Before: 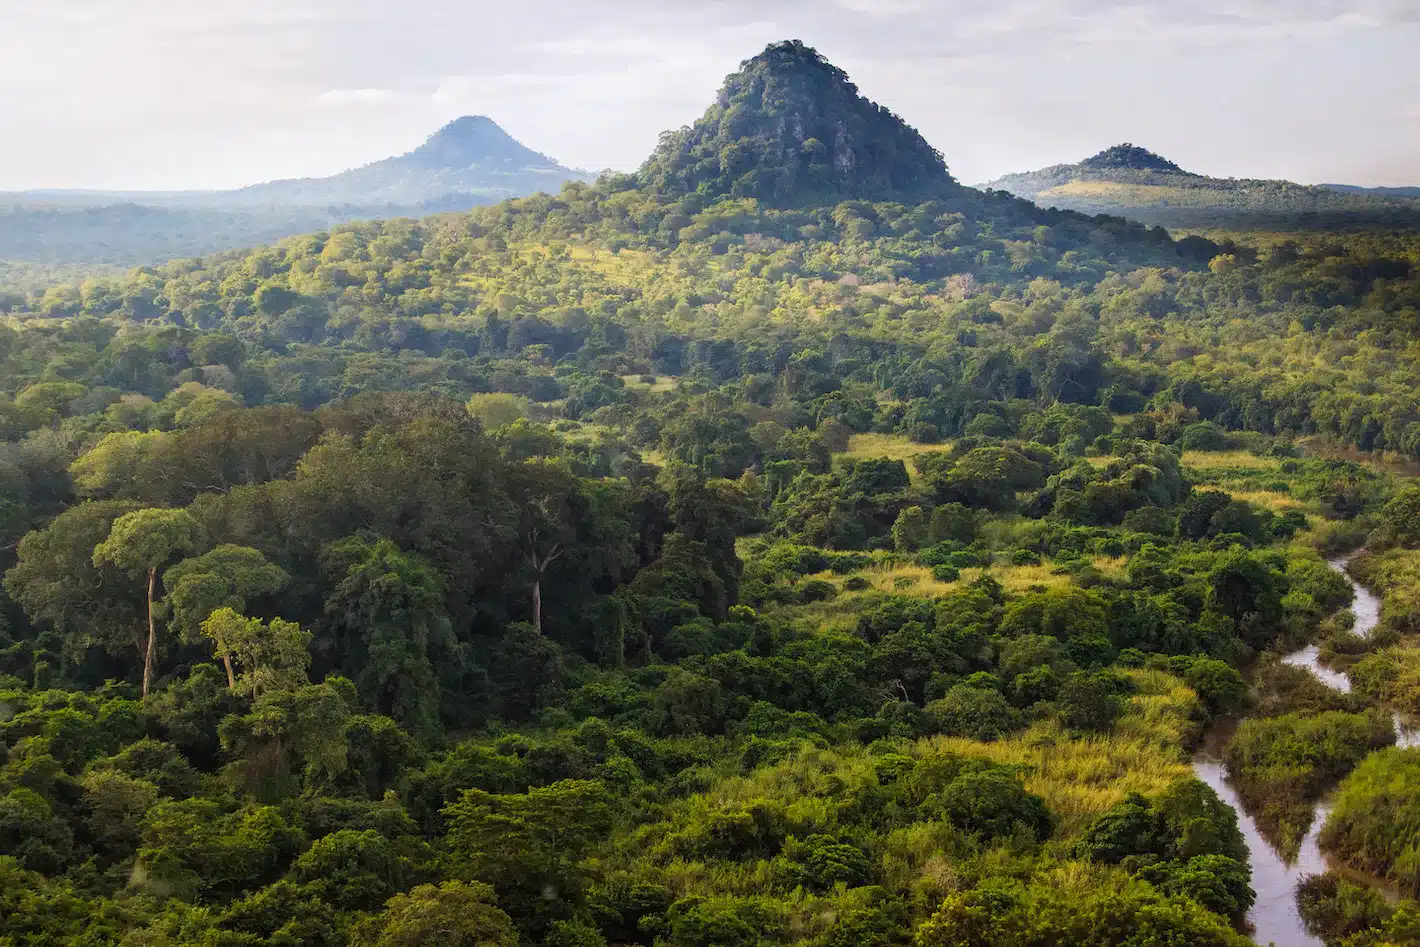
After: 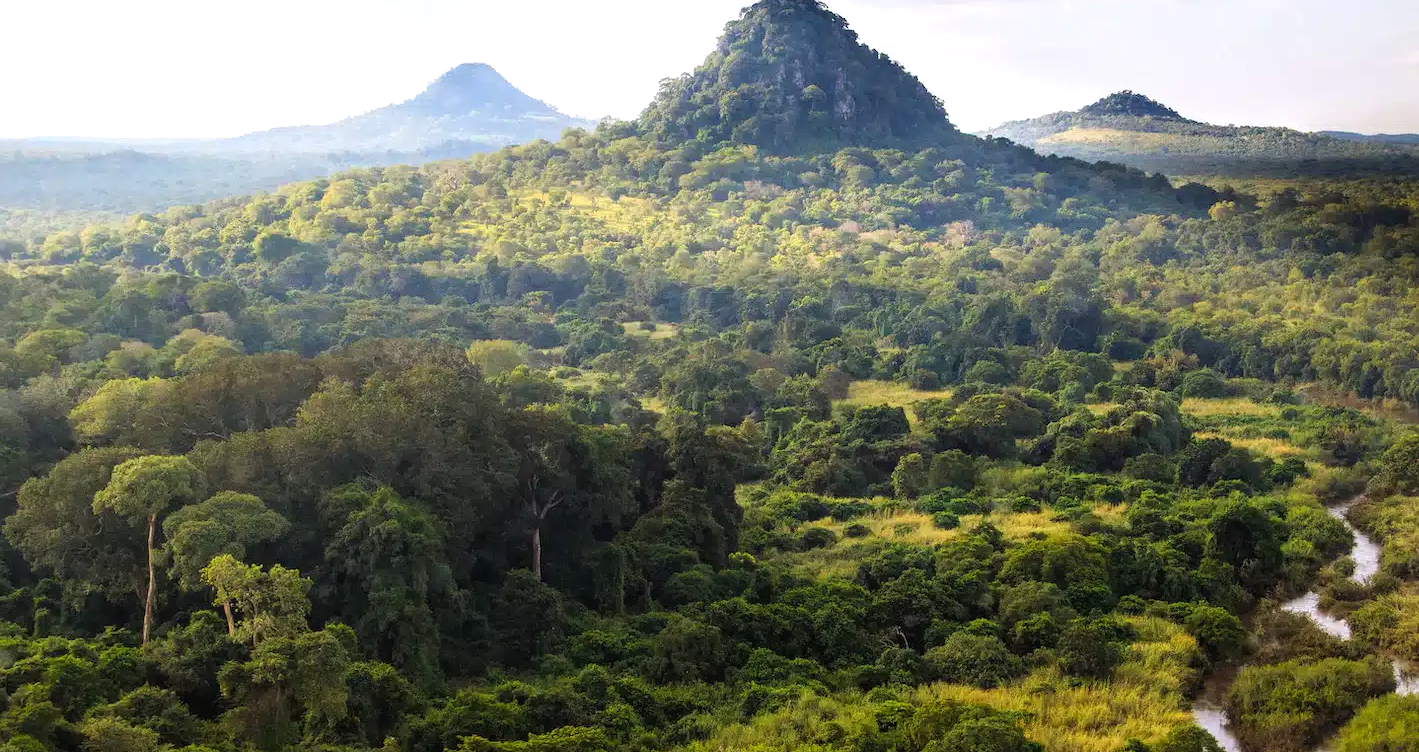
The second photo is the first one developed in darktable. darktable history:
tone equalizer: -8 EV -0.38 EV, -7 EV -0.361 EV, -6 EV -0.364 EV, -5 EV -0.22 EV, -3 EV 0.187 EV, -2 EV 0.328 EV, -1 EV 0.365 EV, +0 EV 0.409 EV
crop and rotate: top 5.659%, bottom 14.909%
